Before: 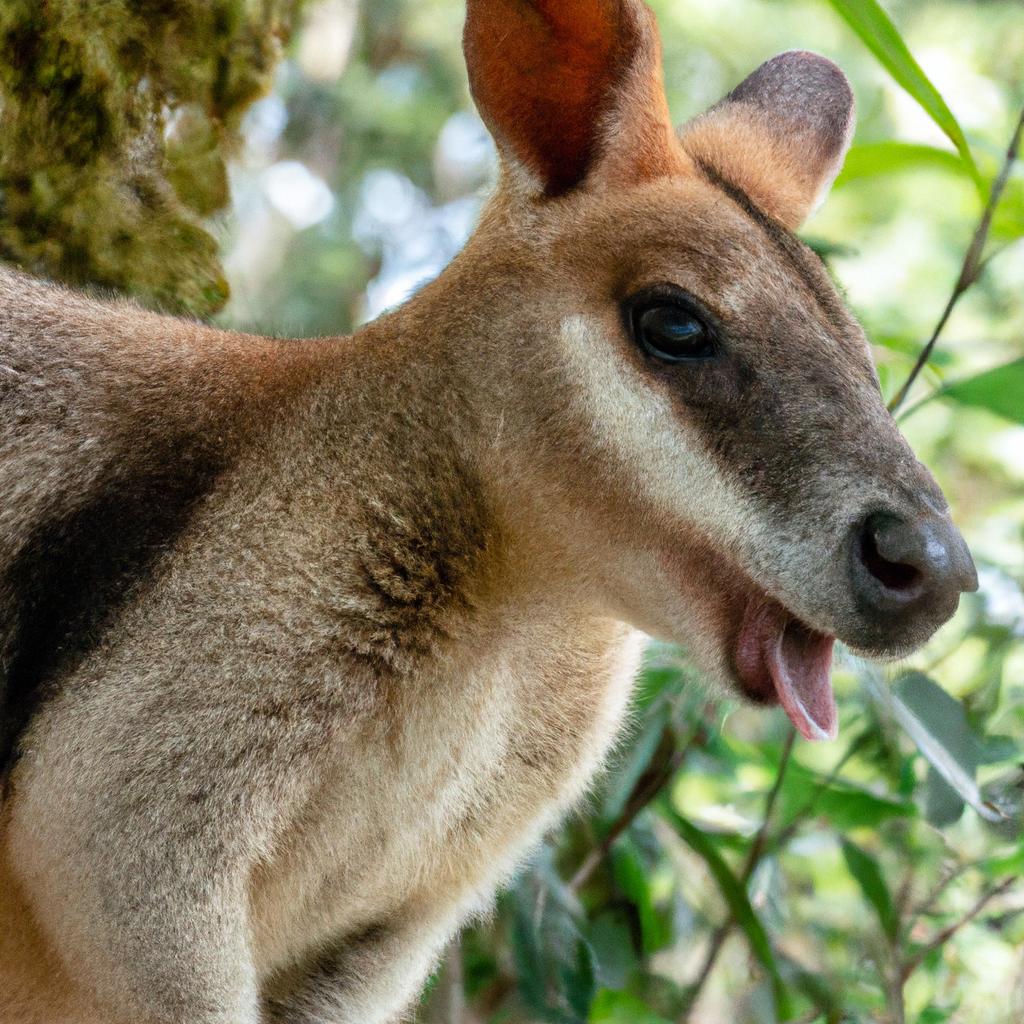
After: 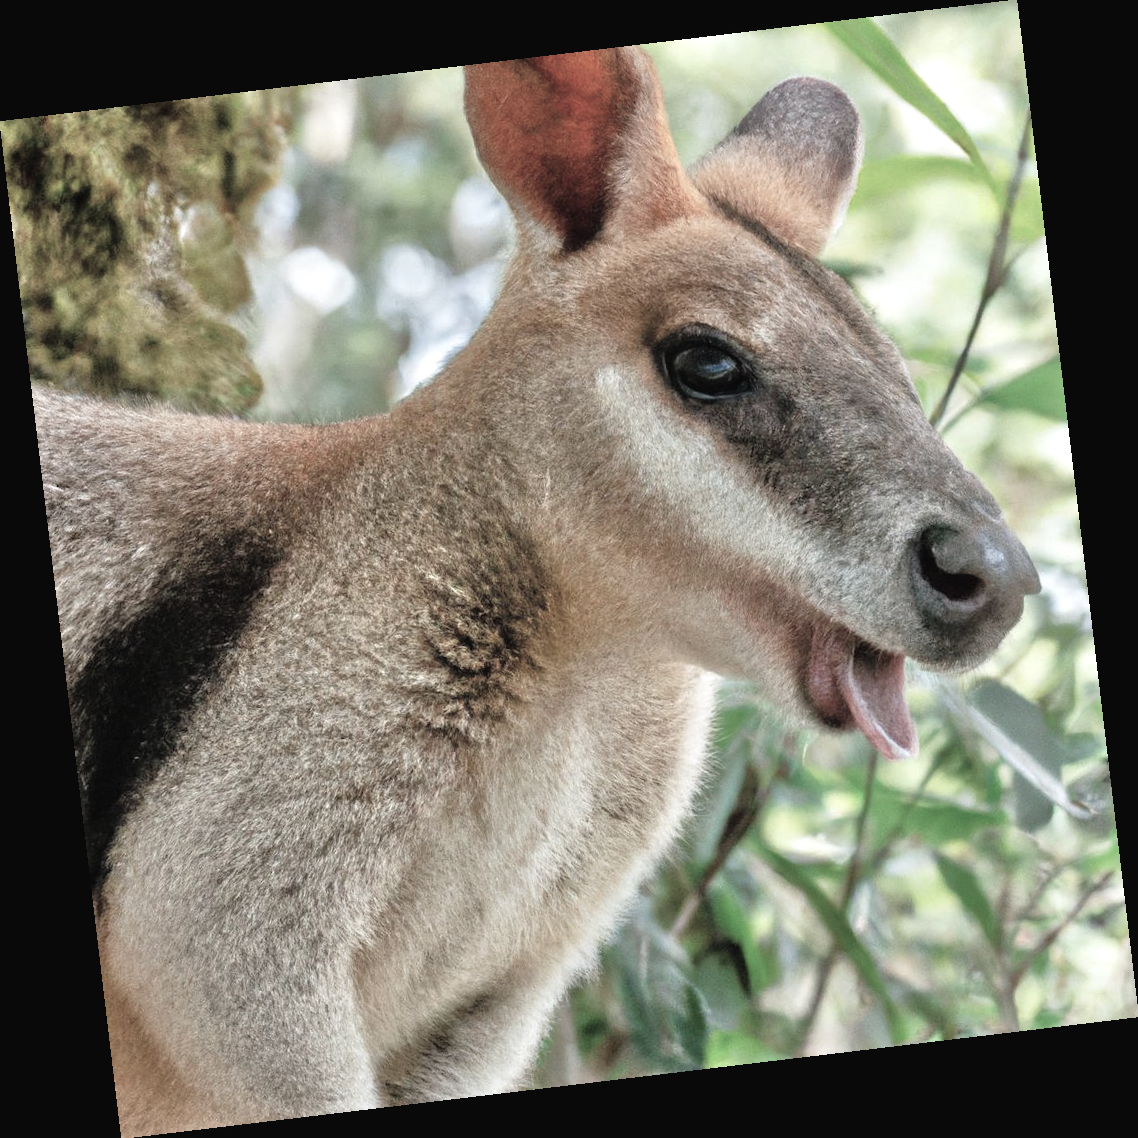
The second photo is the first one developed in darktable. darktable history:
exposure: black level correction -0.003, exposure 0.04 EV, compensate highlight preservation false
tone equalizer: -7 EV 0.15 EV, -6 EV 0.6 EV, -5 EV 1.15 EV, -4 EV 1.33 EV, -3 EV 1.15 EV, -2 EV 0.6 EV, -1 EV 0.15 EV, mask exposure compensation -0.5 EV
color balance rgb: linear chroma grading › global chroma -16.06%, perceptual saturation grading › global saturation -32.85%, global vibrance -23.56%
rotate and perspective: rotation -6.83°, automatic cropping off
